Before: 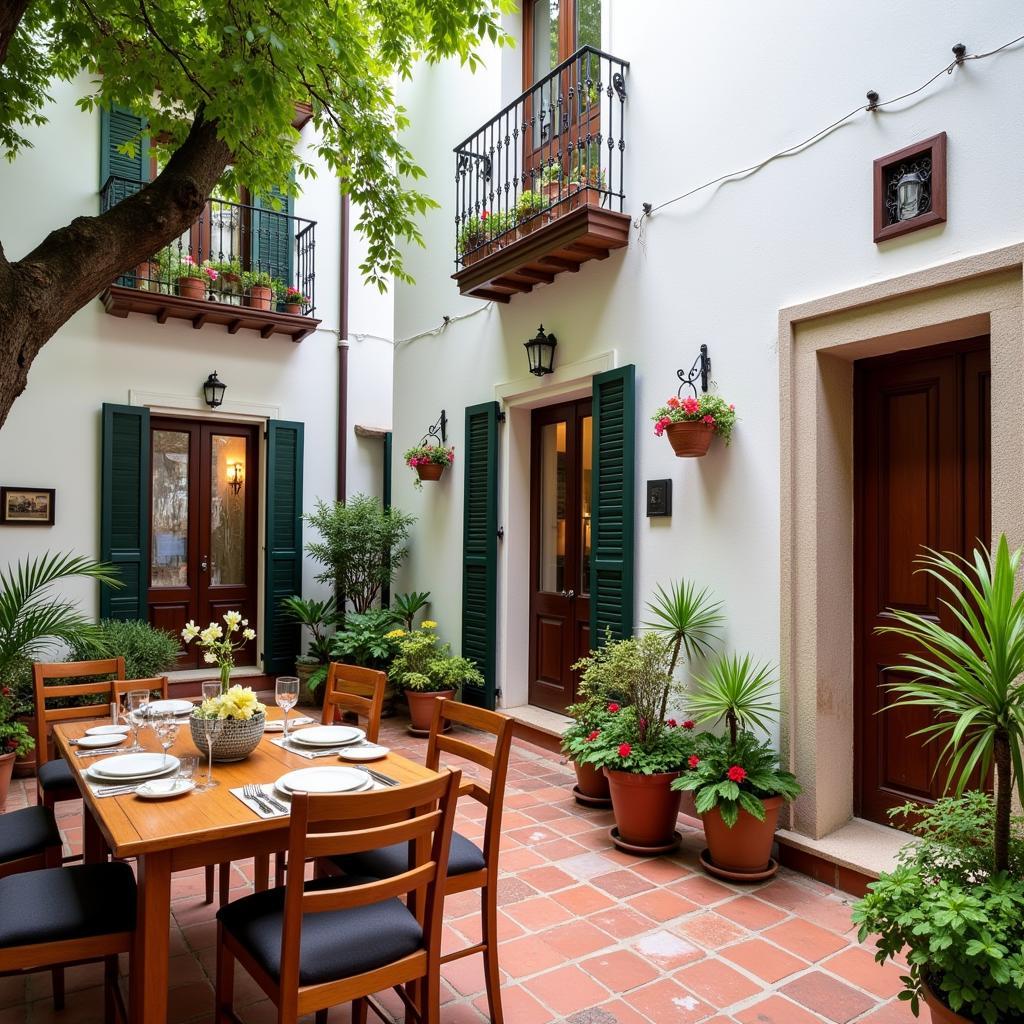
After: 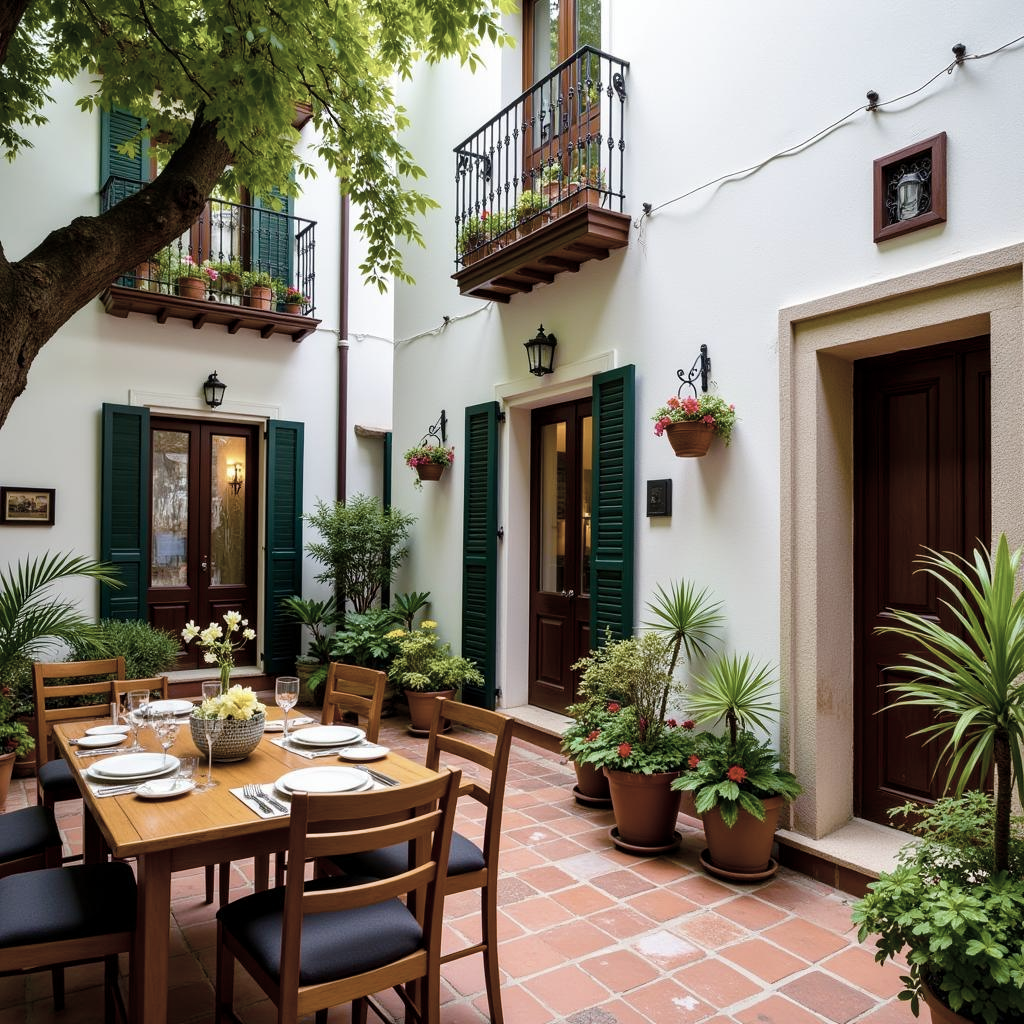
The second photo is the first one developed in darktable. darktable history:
color correction: highlights b* 0.004, saturation 0.523
color balance rgb: shadows lift › luminance -20.105%, linear chroma grading › global chroma 8.768%, perceptual saturation grading › global saturation 34.617%, perceptual saturation grading › highlights -29.895%, perceptual saturation grading › shadows 34.539%, global vibrance 33.594%
